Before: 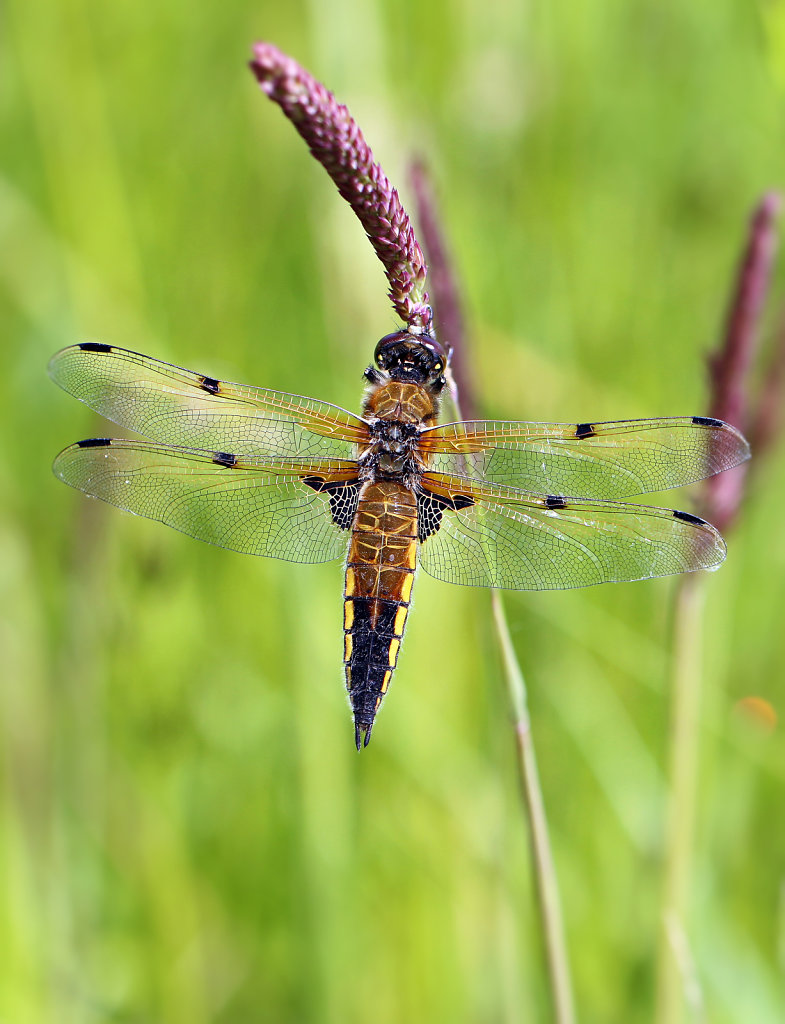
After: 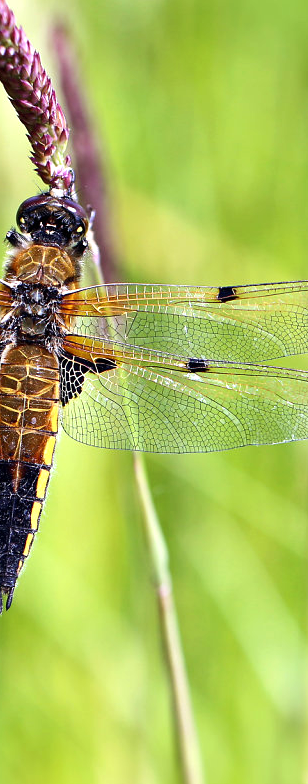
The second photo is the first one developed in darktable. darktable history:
color zones: curves: ch0 [(0.25, 0.5) (0.423, 0.5) (0.443, 0.5) (0.521, 0.756) (0.568, 0.5) (0.576, 0.5) (0.75, 0.5)]; ch1 [(0.25, 0.5) (0.423, 0.5) (0.443, 0.5) (0.539, 0.873) (0.624, 0.565) (0.631, 0.5) (0.75, 0.5)]
tone equalizer: -8 EV -0.417 EV, -7 EV -0.389 EV, -6 EV -0.333 EV, -5 EV -0.222 EV, -3 EV 0.222 EV, -2 EV 0.333 EV, -1 EV 0.389 EV, +0 EV 0.417 EV, edges refinement/feathering 500, mask exposure compensation -1.57 EV, preserve details no
crop: left 45.721%, top 13.393%, right 14.118%, bottom 10.01%
